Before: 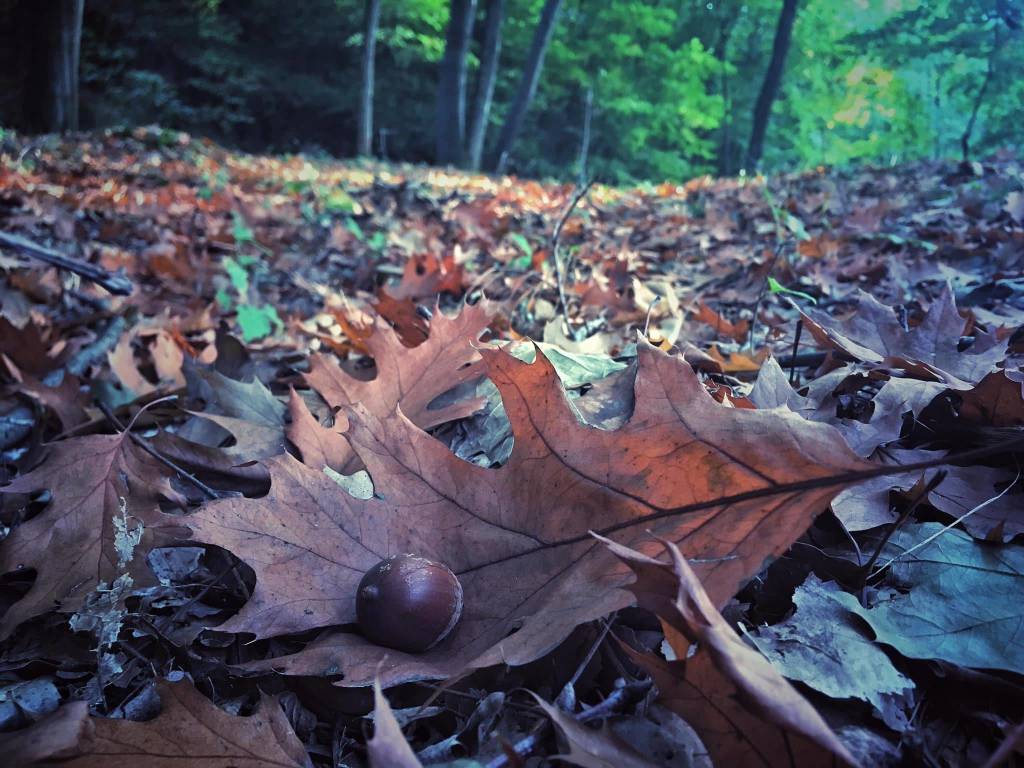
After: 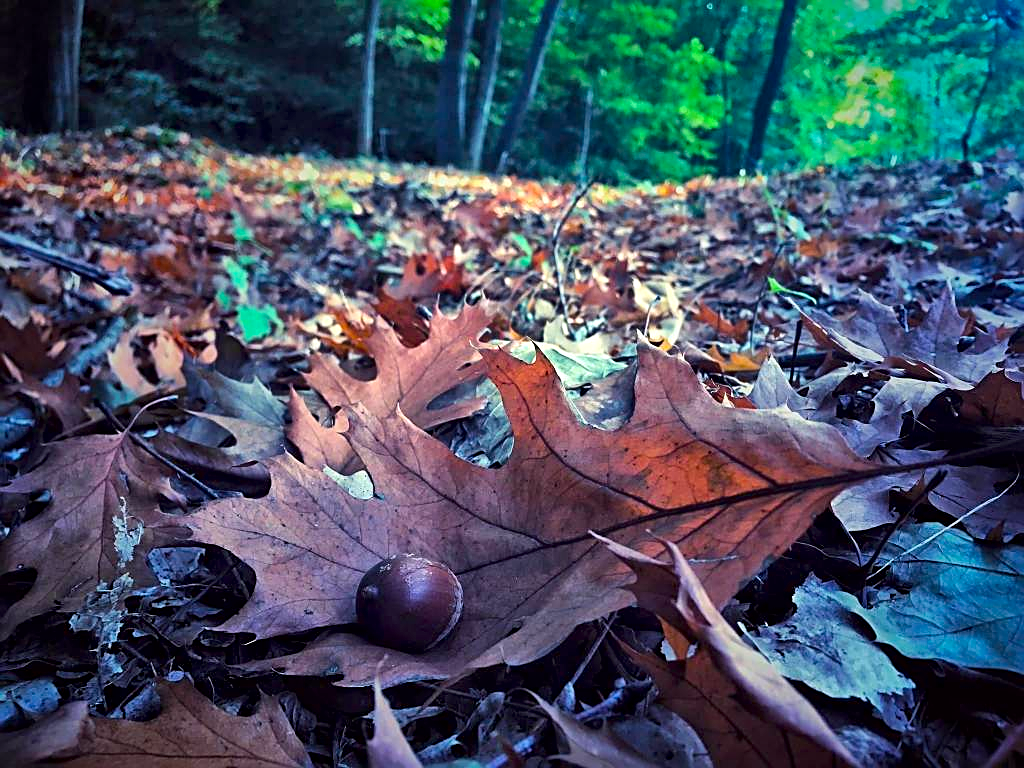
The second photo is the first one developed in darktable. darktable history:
sharpen: on, module defaults
color balance rgb: perceptual saturation grading › global saturation 38.798%, global vibrance 20%
local contrast: mode bilateral grid, contrast 24, coarseness 60, detail 152%, midtone range 0.2
